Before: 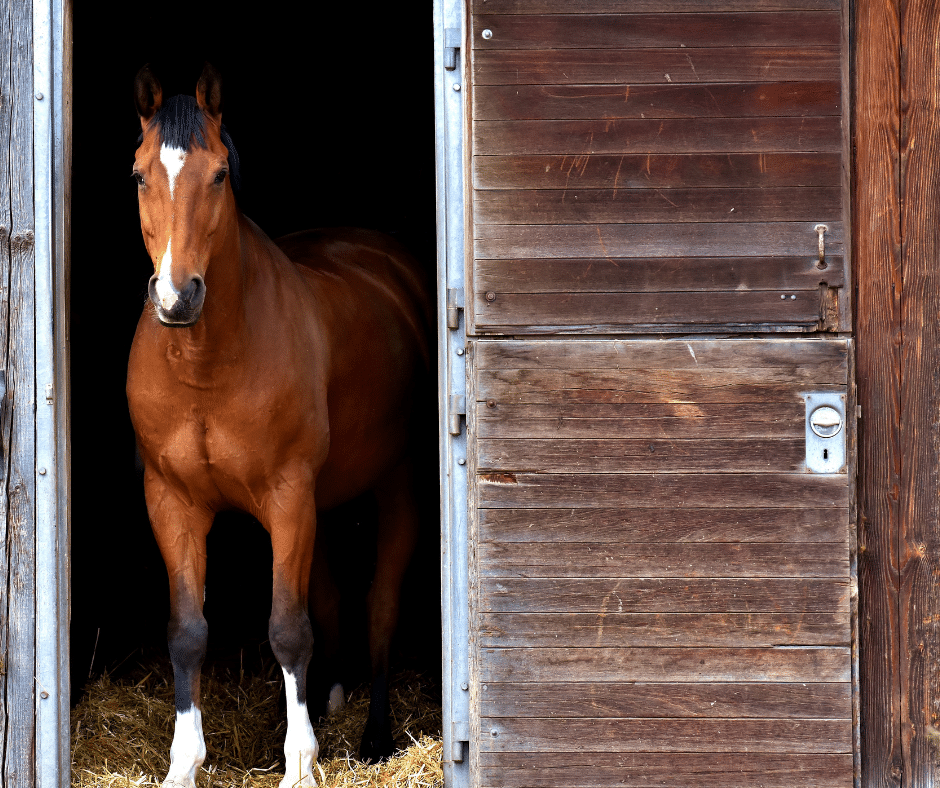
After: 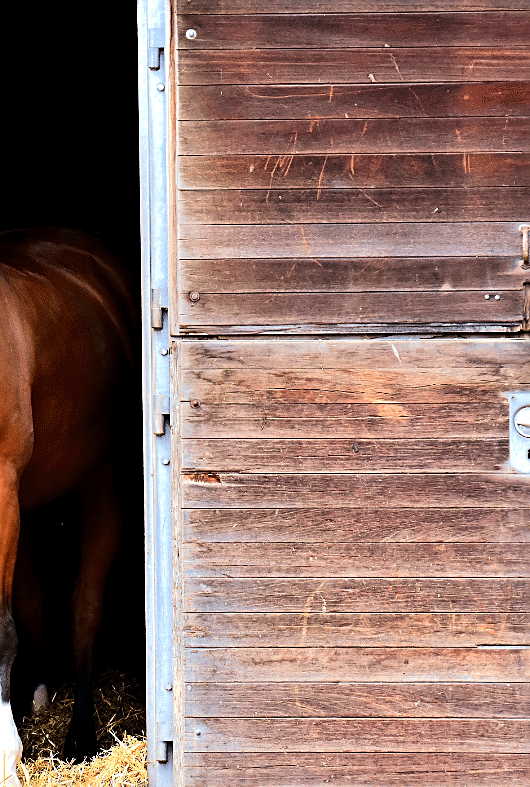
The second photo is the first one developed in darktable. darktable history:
crop: left 31.582%, top 0.006%, right 11.971%
sharpen: on, module defaults
tone equalizer: -7 EV 0.145 EV, -6 EV 0.6 EV, -5 EV 1.17 EV, -4 EV 1.32 EV, -3 EV 1.18 EV, -2 EV 0.6 EV, -1 EV 0.161 EV, edges refinement/feathering 500, mask exposure compensation -1.57 EV, preserve details no
